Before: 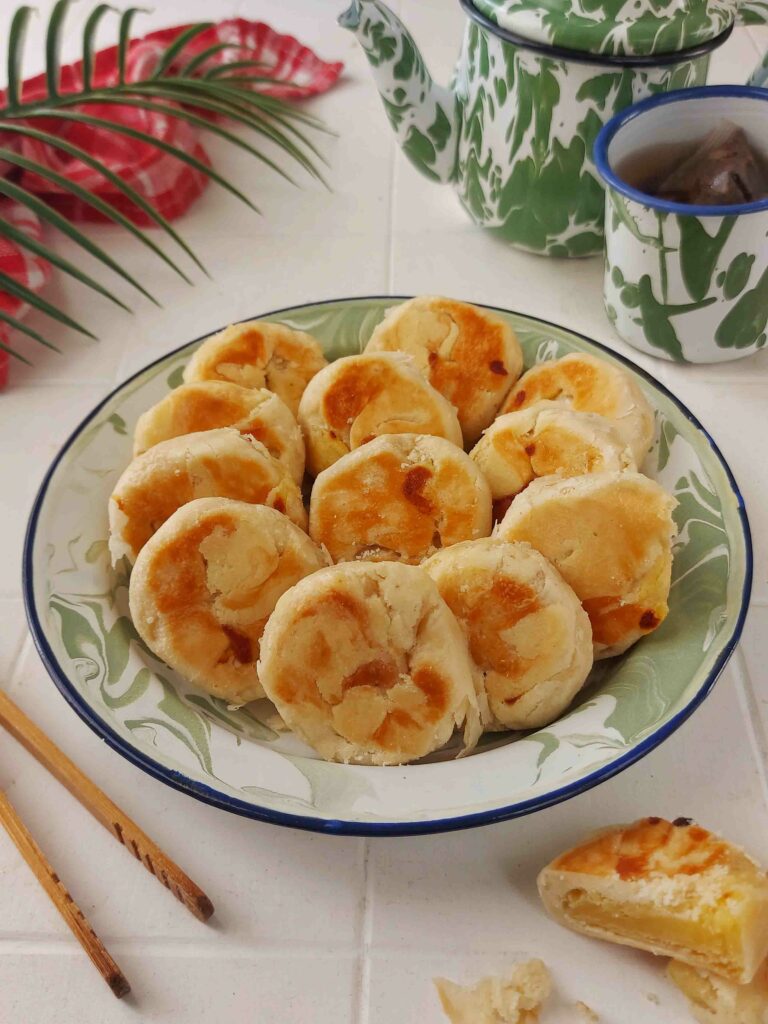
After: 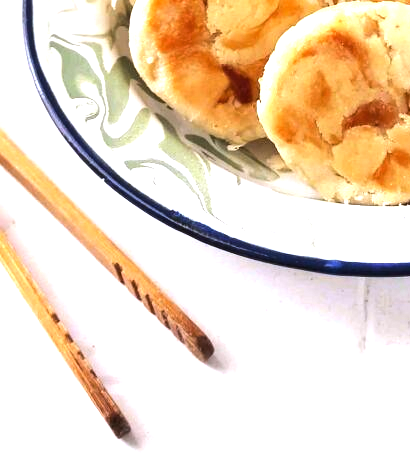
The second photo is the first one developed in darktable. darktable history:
white balance: red 0.967, blue 1.119, emerald 0.756
crop and rotate: top 54.778%, right 46.61%, bottom 0.159%
base curve: curves: ch0 [(0, 0) (0.297, 0.298) (1, 1)], preserve colors none
tone equalizer: -8 EV -1.08 EV, -7 EV -1.01 EV, -6 EV -0.867 EV, -5 EV -0.578 EV, -3 EV 0.578 EV, -2 EV 0.867 EV, -1 EV 1.01 EV, +0 EV 1.08 EV, edges refinement/feathering 500, mask exposure compensation -1.57 EV, preserve details no
exposure: black level correction 0, exposure 0.7 EV, compensate exposure bias true, compensate highlight preservation false
